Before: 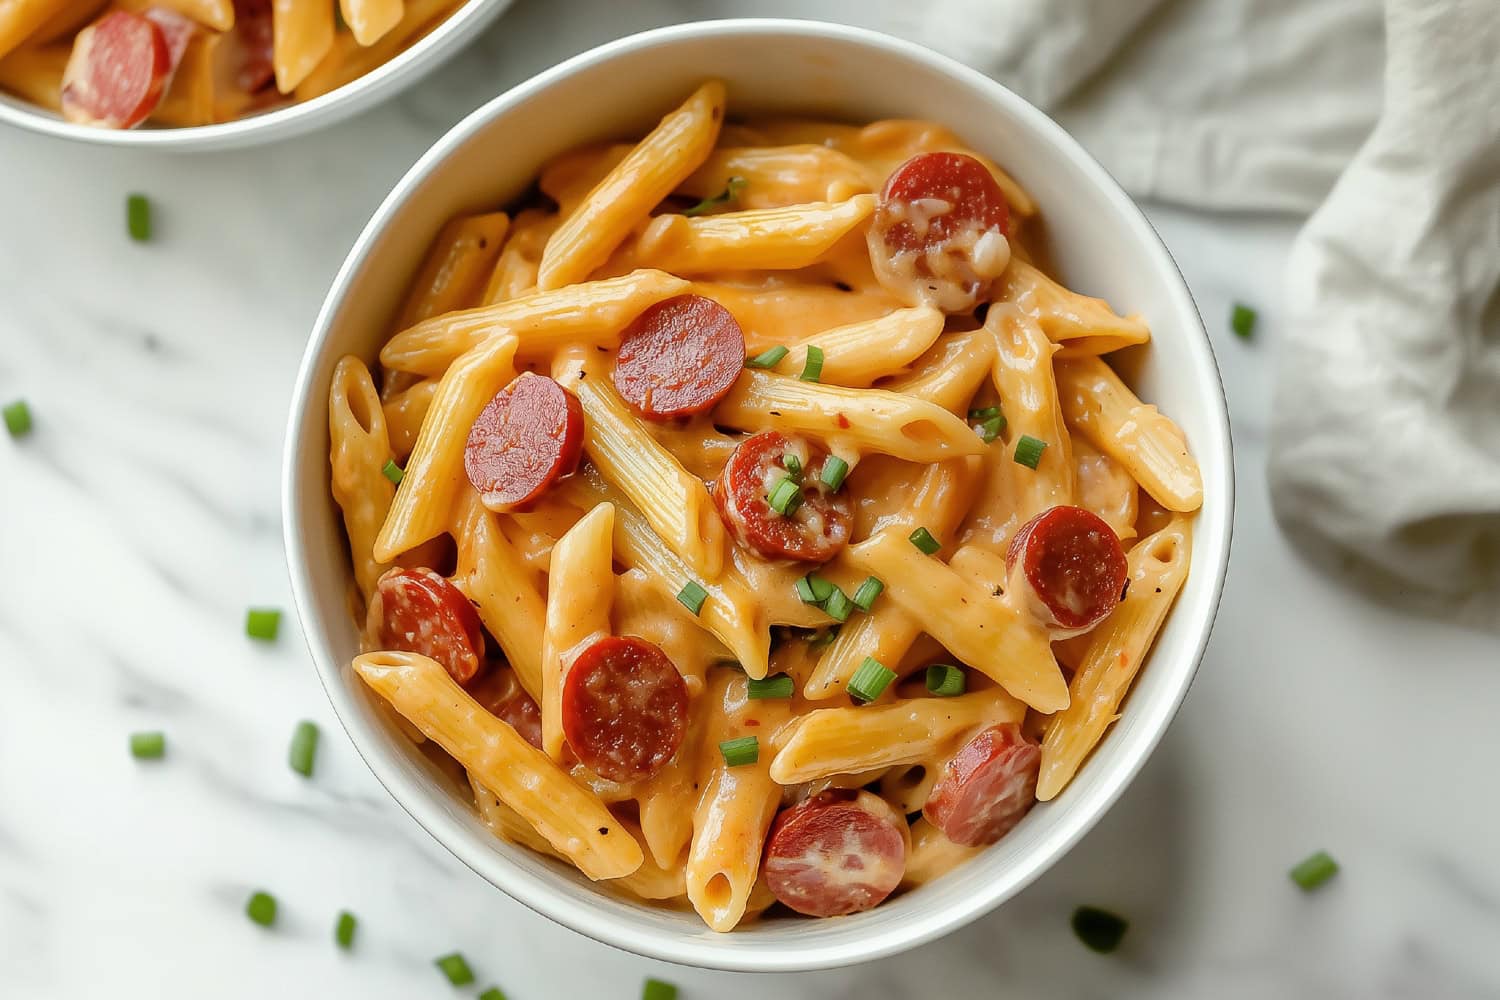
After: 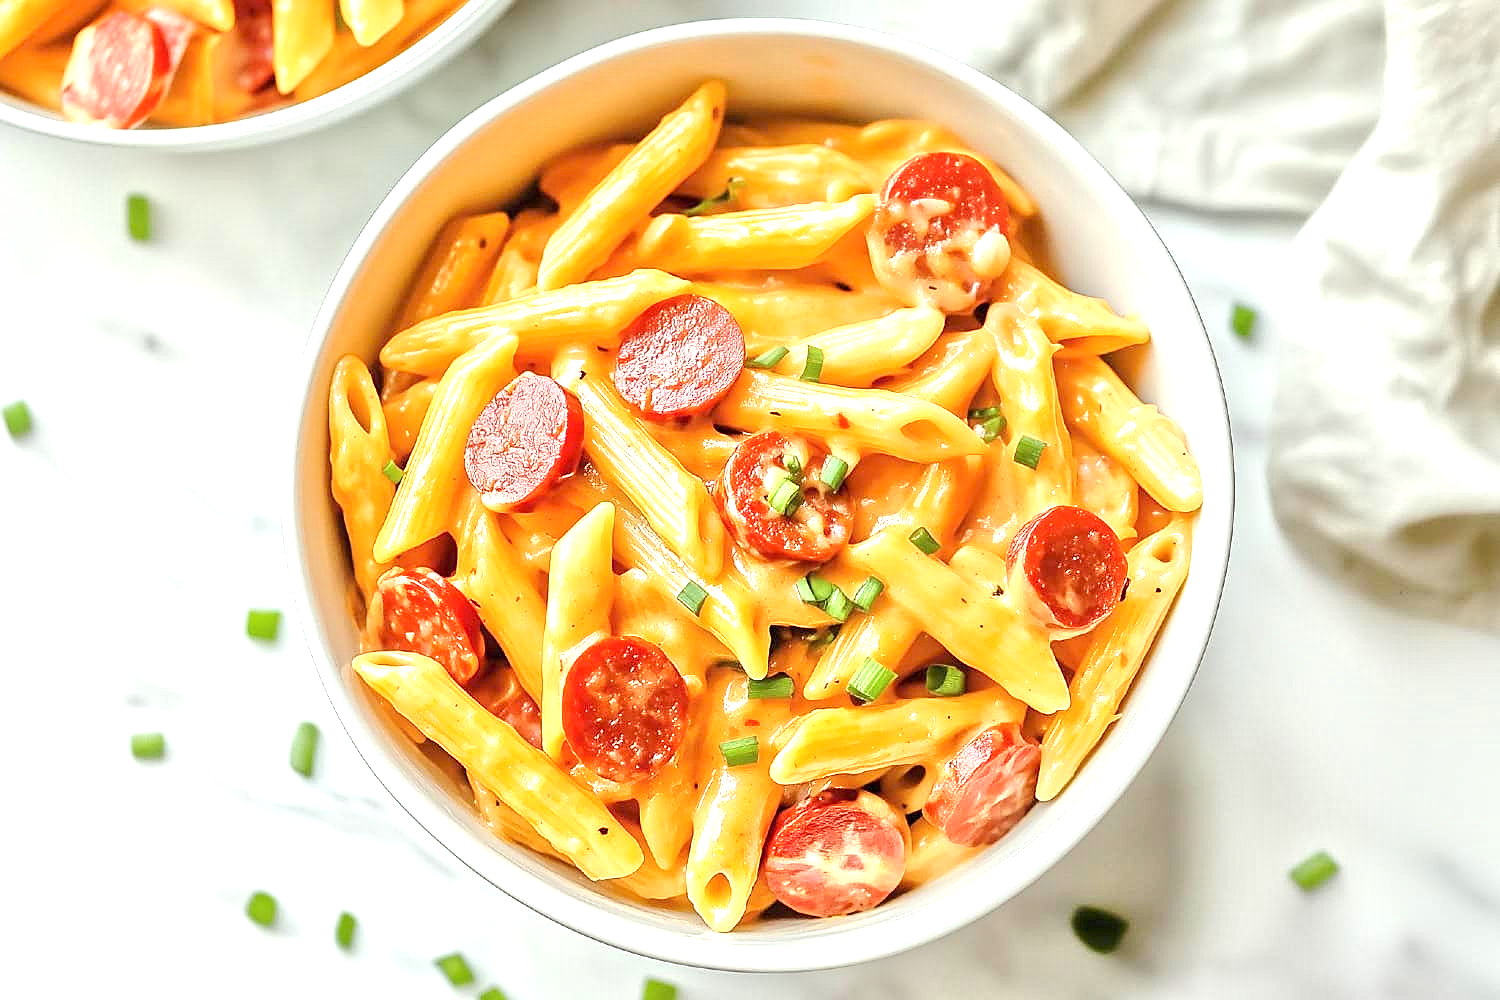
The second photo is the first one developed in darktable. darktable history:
sharpen: on, module defaults
tone equalizer: -8 EV 1.97 EV, -7 EV 1.97 EV, -6 EV 1.99 EV, -5 EV 1.96 EV, -4 EV 2 EV, -3 EV 1.48 EV, -2 EV 0.982 EV, -1 EV 0.499 EV, smoothing diameter 2.07%, edges refinement/feathering 18.72, mask exposure compensation -1.57 EV, filter diffusion 5
